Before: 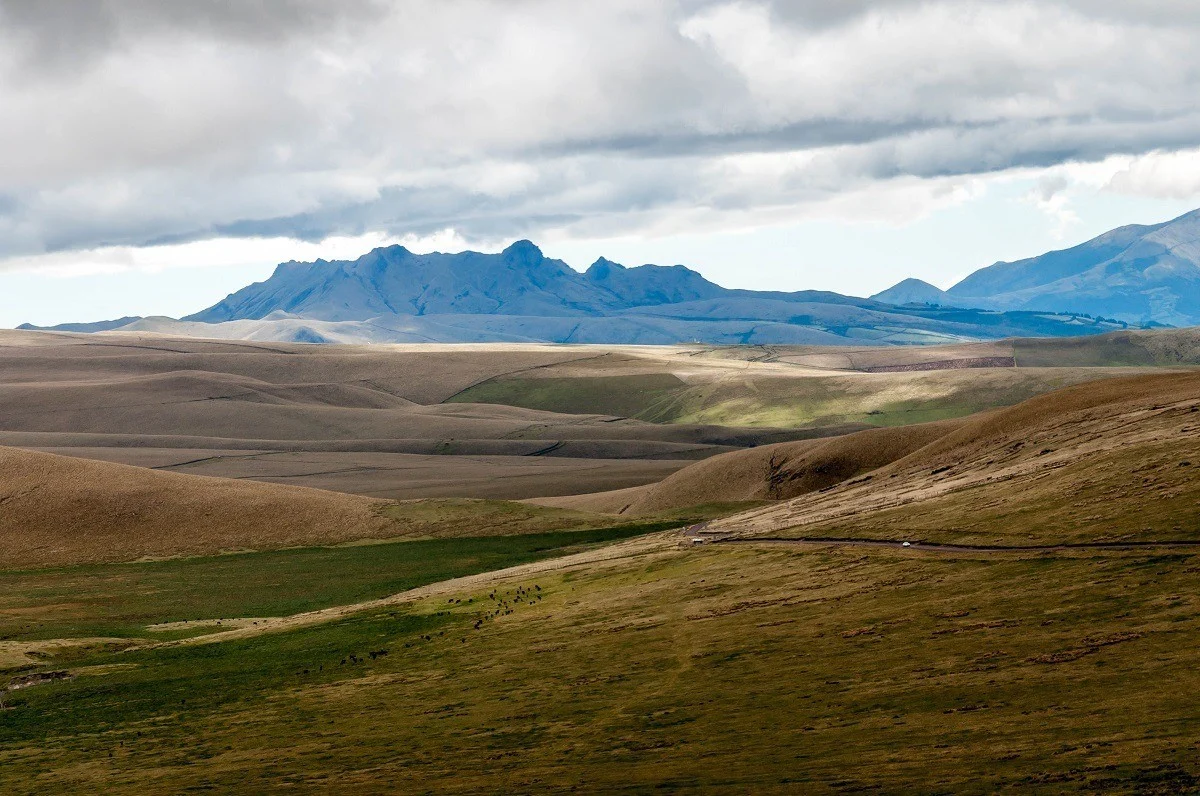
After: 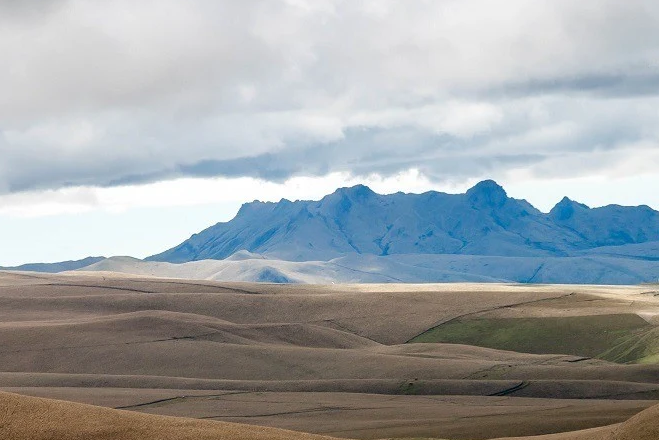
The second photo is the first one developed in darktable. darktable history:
crop and rotate: left 3.05%, top 7.65%, right 41.97%, bottom 36.972%
